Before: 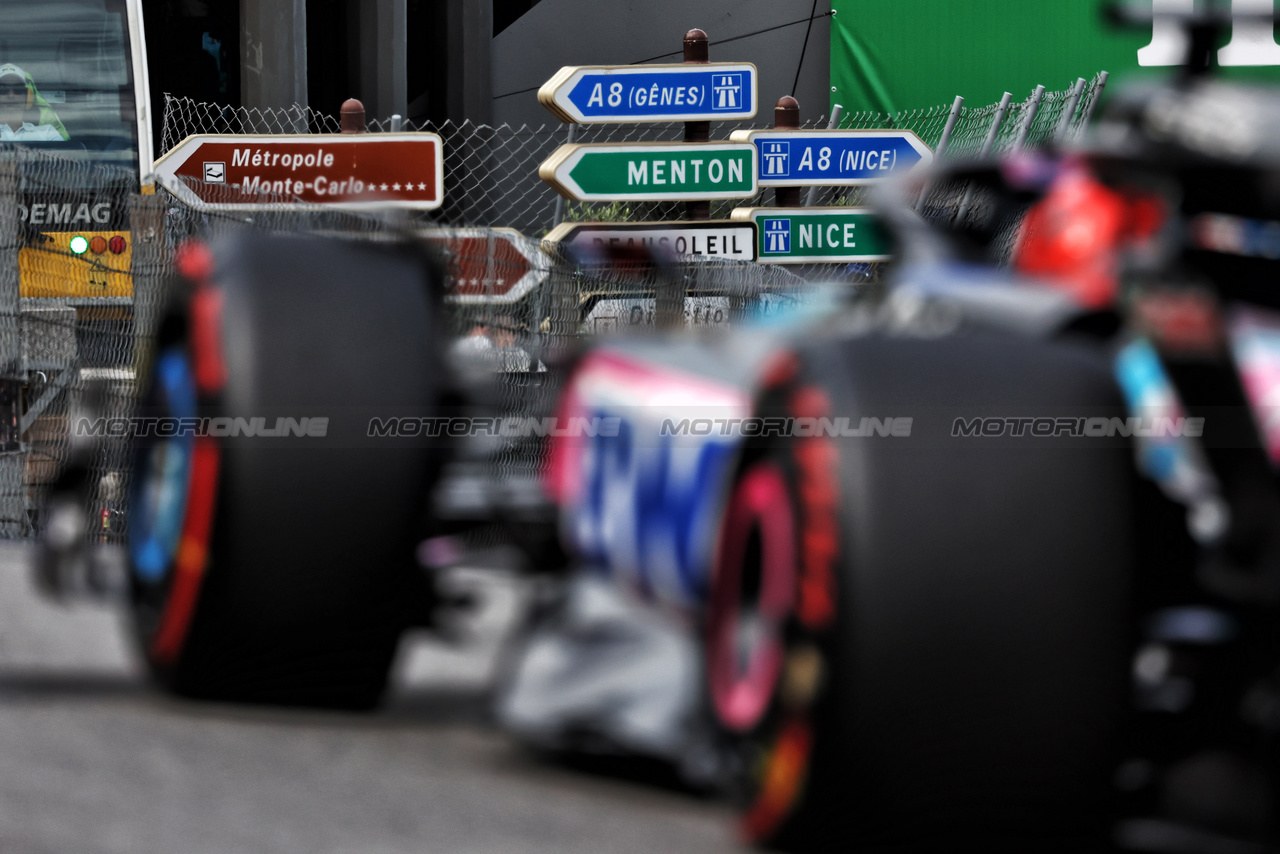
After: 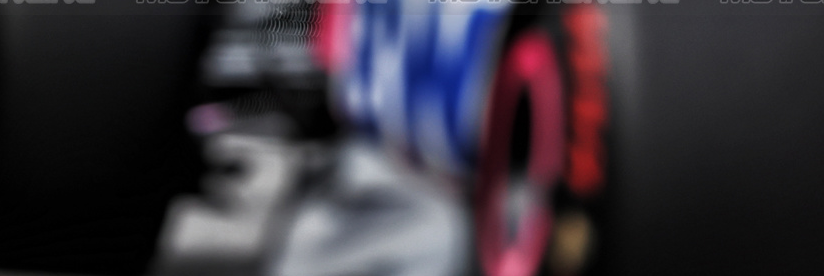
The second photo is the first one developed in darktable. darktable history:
crop: left 18.078%, top 50.728%, right 17.53%, bottom 16.898%
